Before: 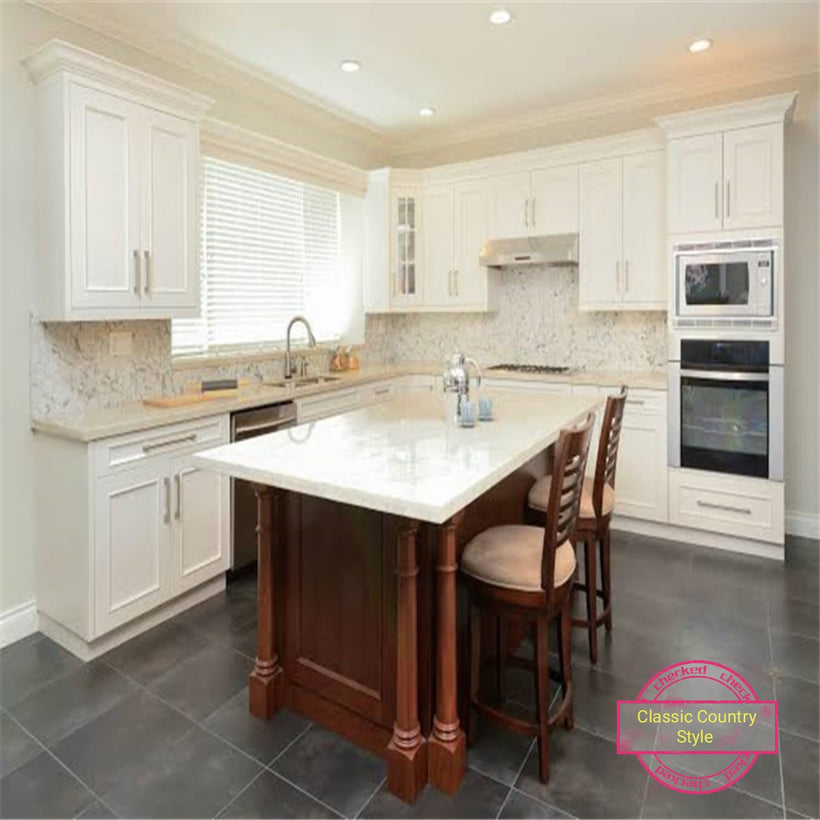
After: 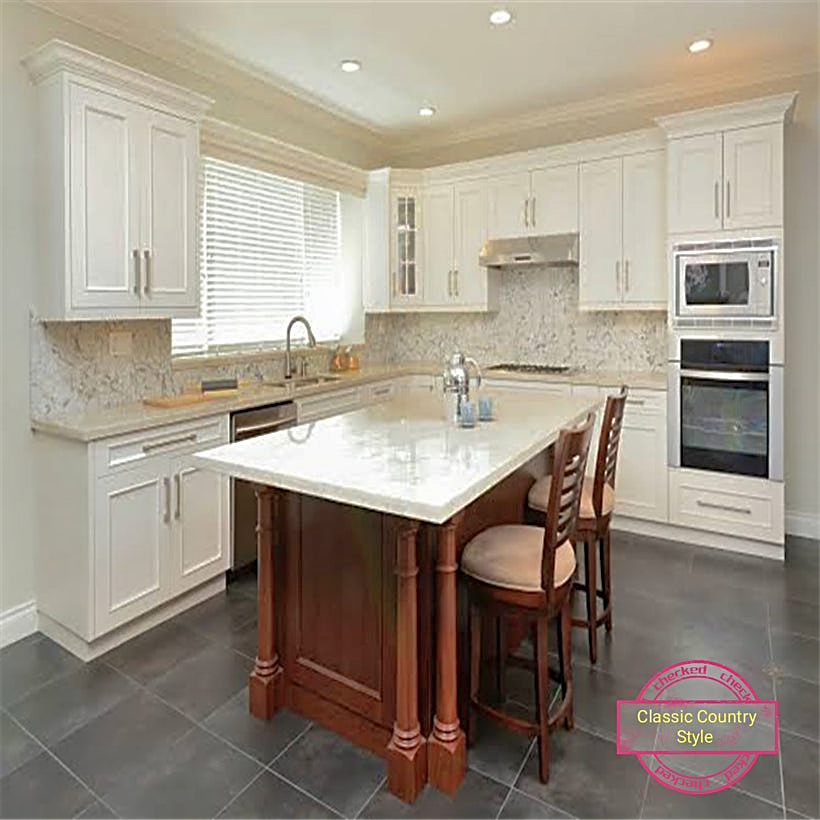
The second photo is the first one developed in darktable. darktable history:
sharpen: radius 2.584, amount 0.688
shadows and highlights: on, module defaults
